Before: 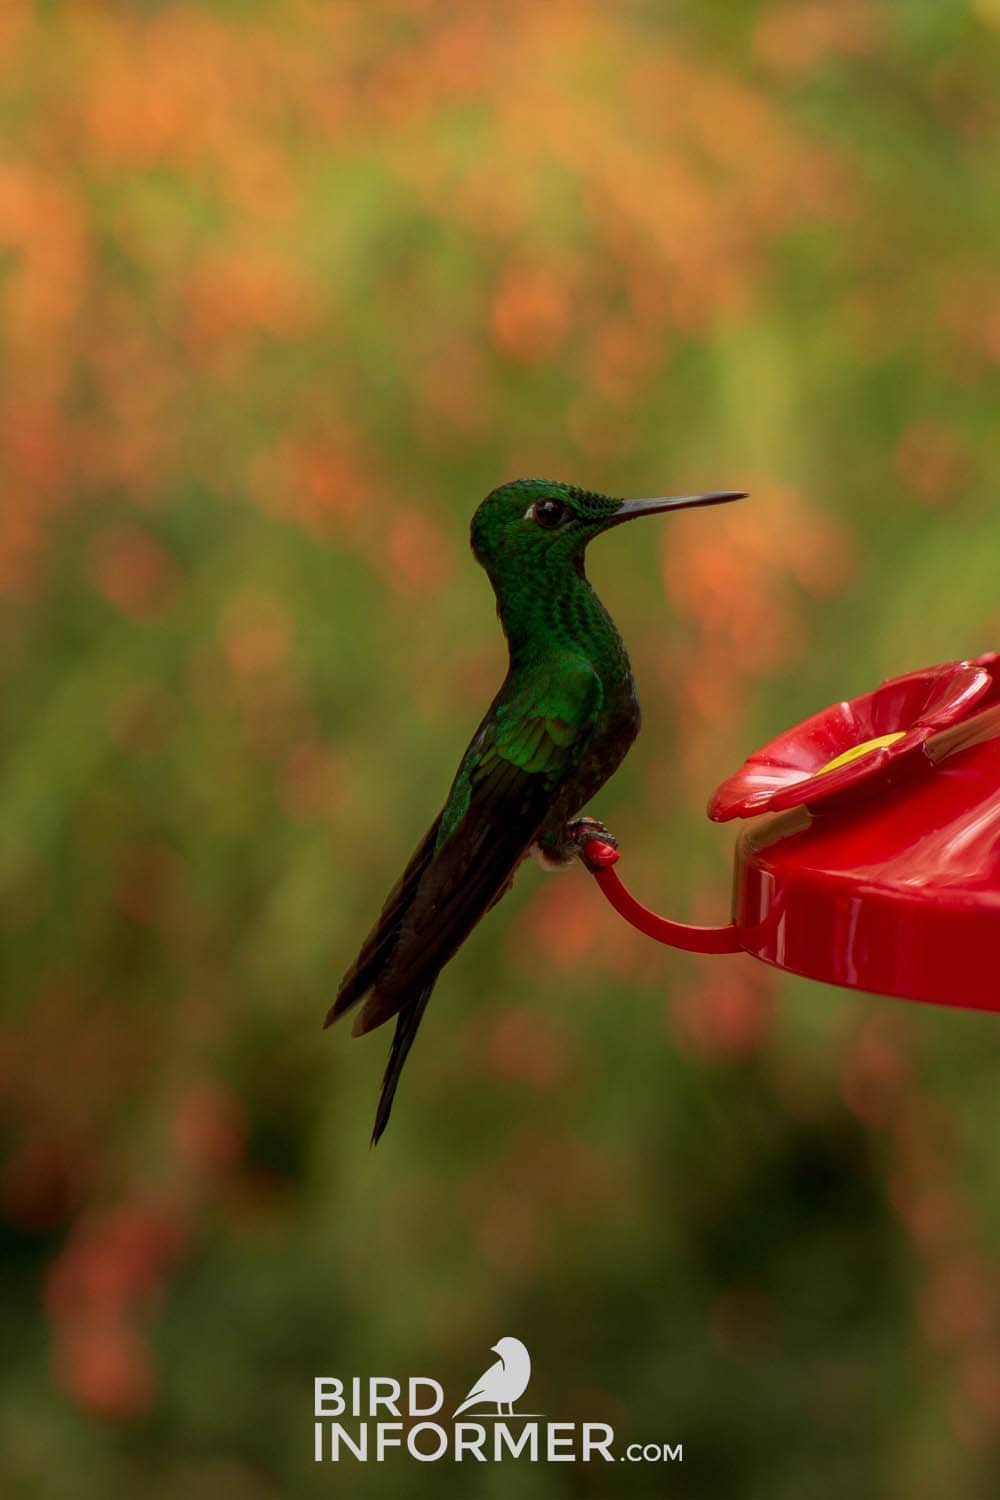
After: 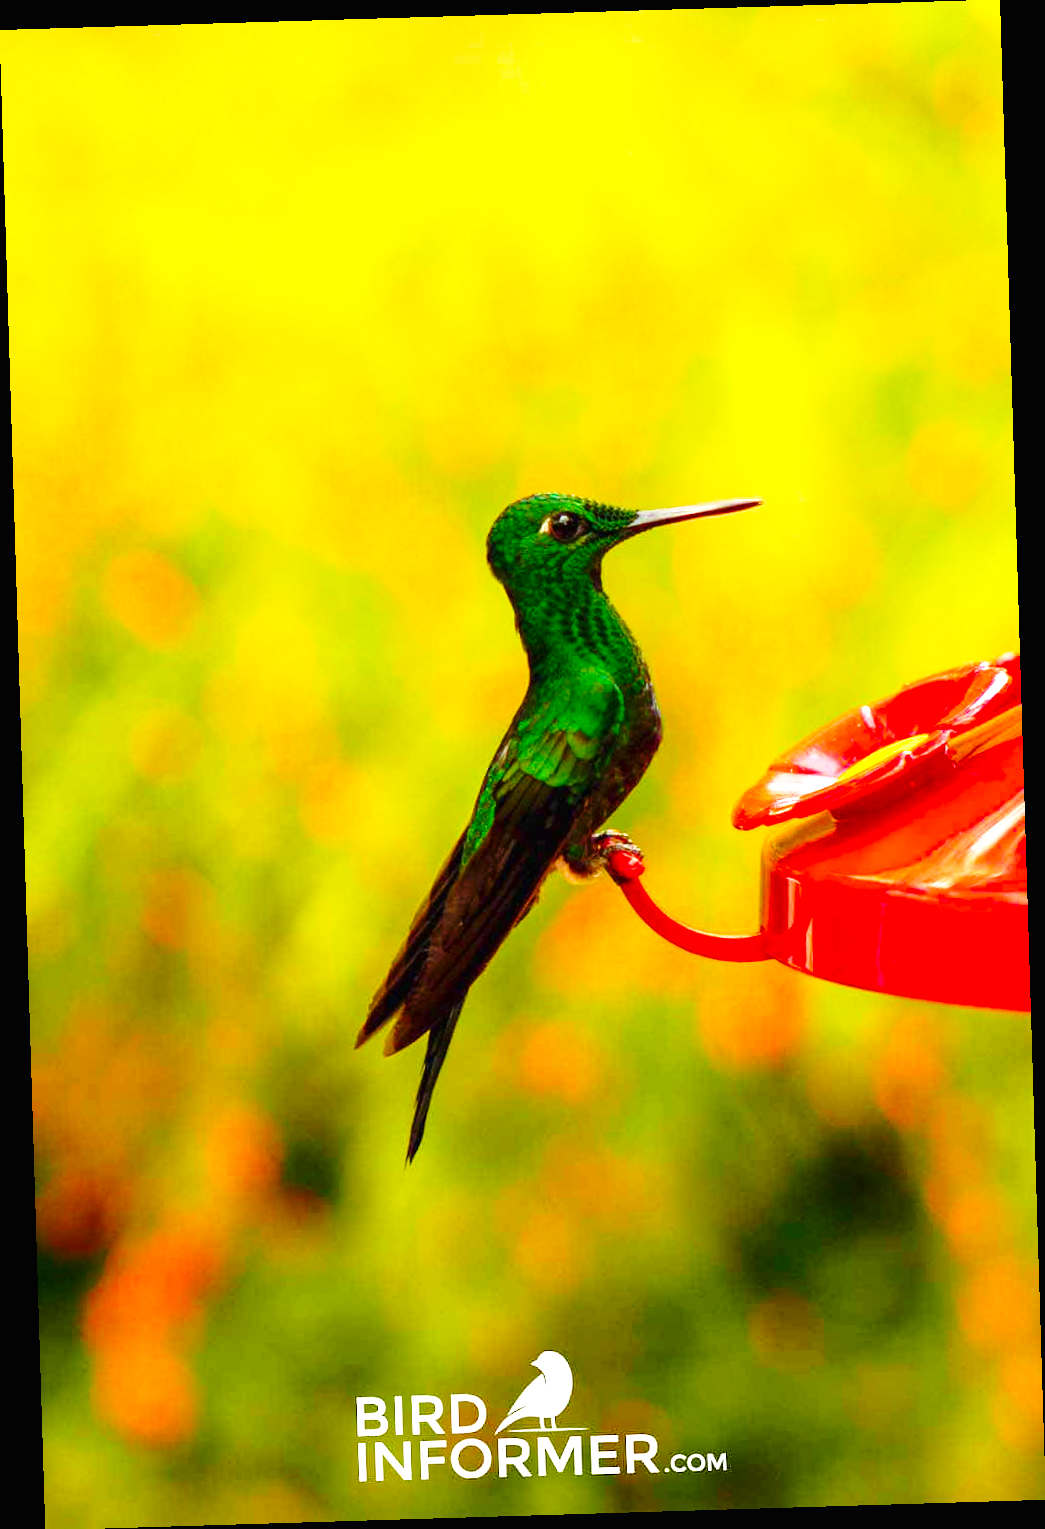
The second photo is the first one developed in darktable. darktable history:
base curve: curves: ch0 [(0, 0) (0.028, 0.03) (0.121, 0.232) (0.46, 0.748) (0.859, 0.968) (1, 1)], preserve colors none
rotate and perspective: rotation -1.75°, automatic cropping off
color balance rgb: perceptual saturation grading › global saturation 36%, perceptual brilliance grading › global brilliance 10%, global vibrance 20%
exposure: black level correction 0, exposure 1.45 EV, compensate exposure bias true, compensate highlight preservation false
